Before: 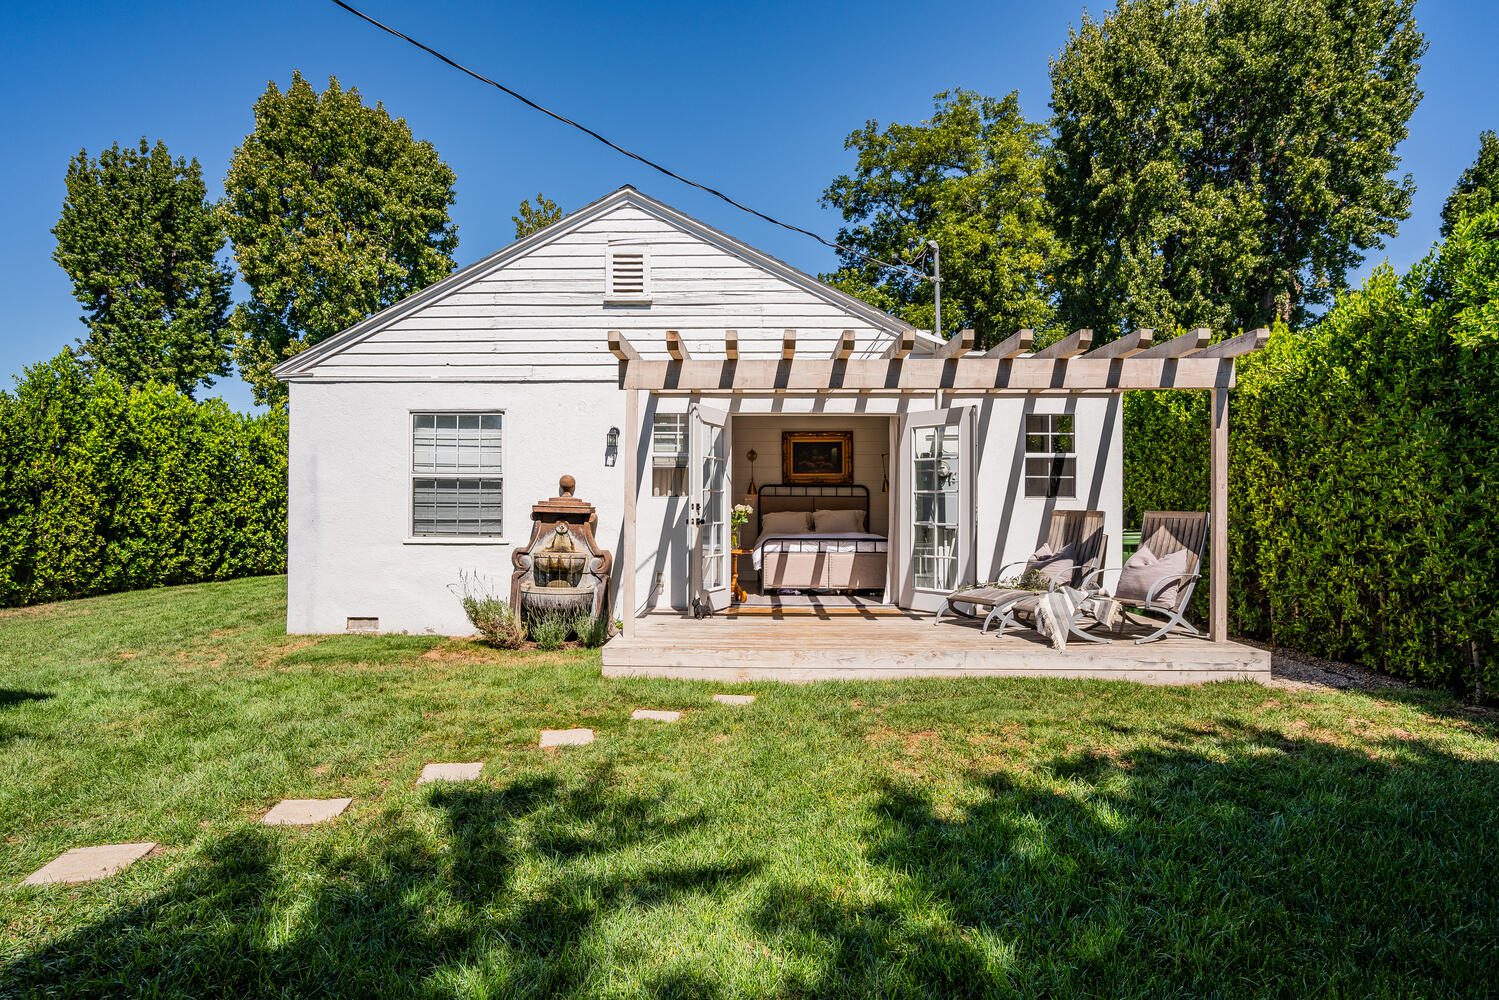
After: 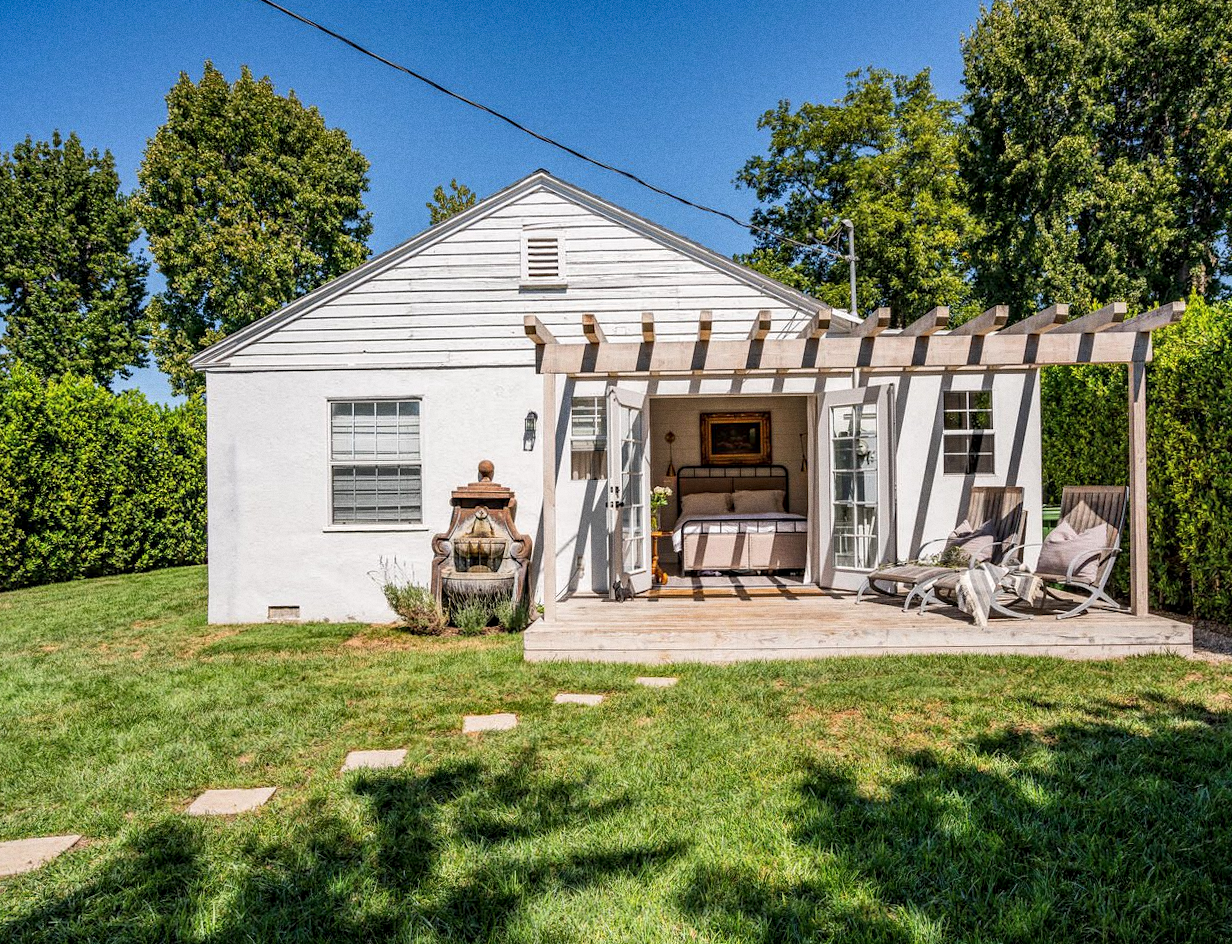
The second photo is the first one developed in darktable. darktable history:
local contrast: highlights 100%, shadows 100%, detail 131%, midtone range 0.2
crop and rotate: angle 1°, left 4.281%, top 0.642%, right 11.383%, bottom 2.486%
base curve: curves: ch0 [(0, 0) (0.989, 0.992)], preserve colors none
grain: coarseness 0.09 ISO
